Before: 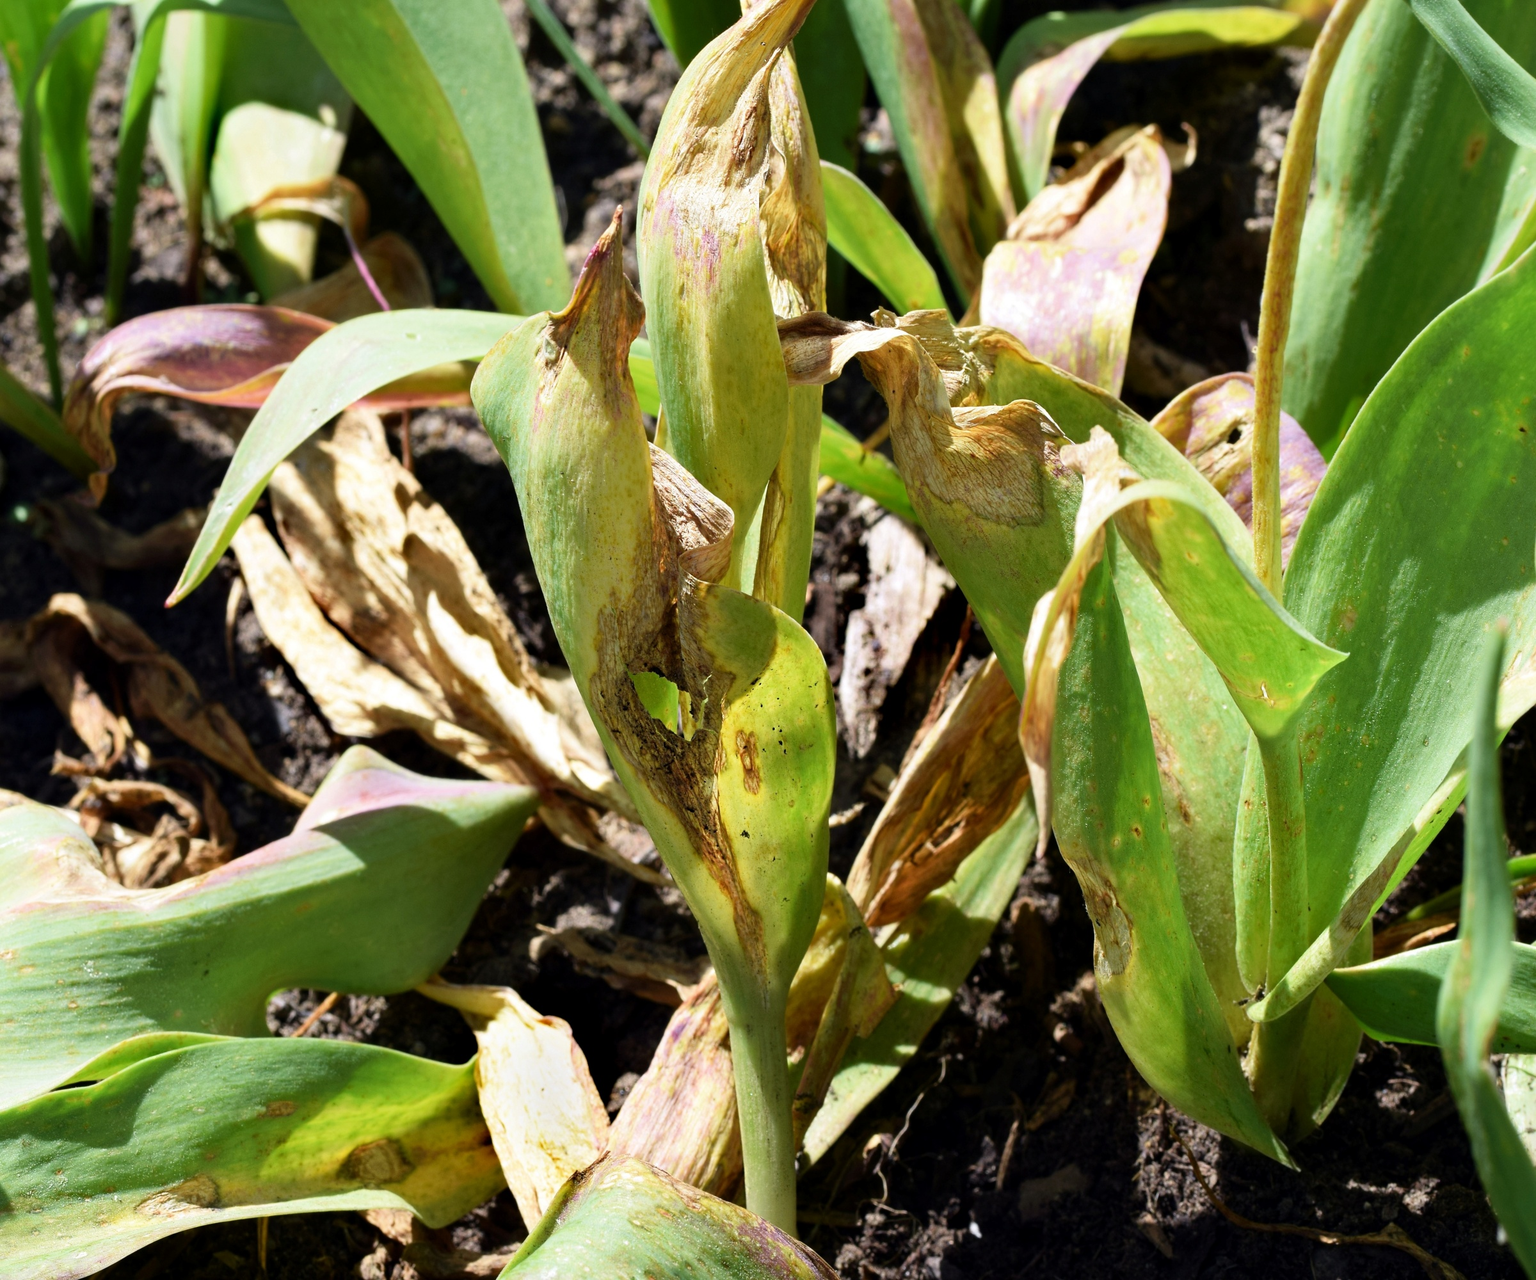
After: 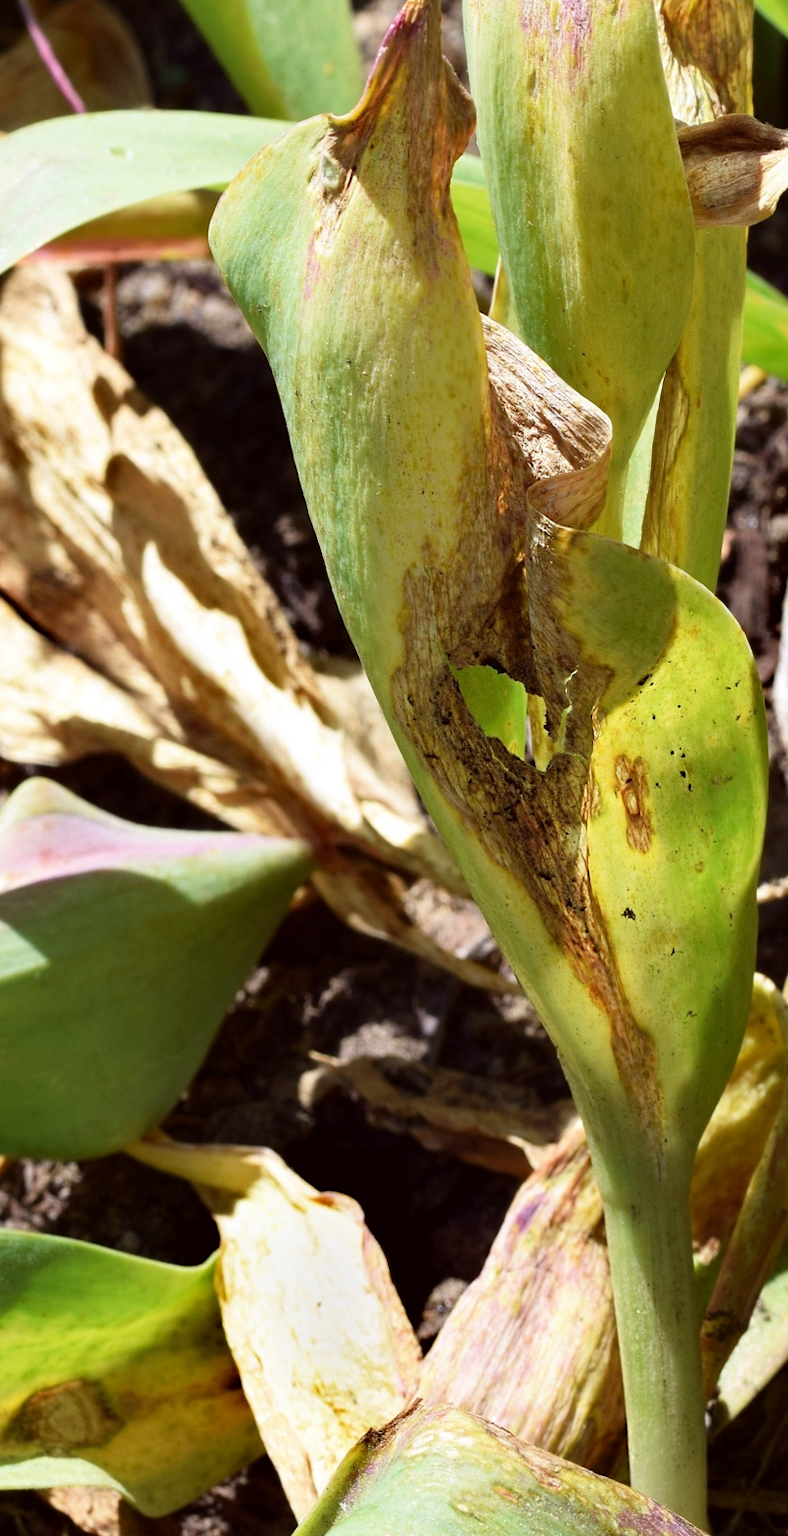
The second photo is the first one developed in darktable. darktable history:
crop and rotate: left 21.77%, top 18.528%, right 44.676%, bottom 2.997%
color balance: mode lift, gamma, gain (sRGB), lift [1, 1.049, 1, 1]
